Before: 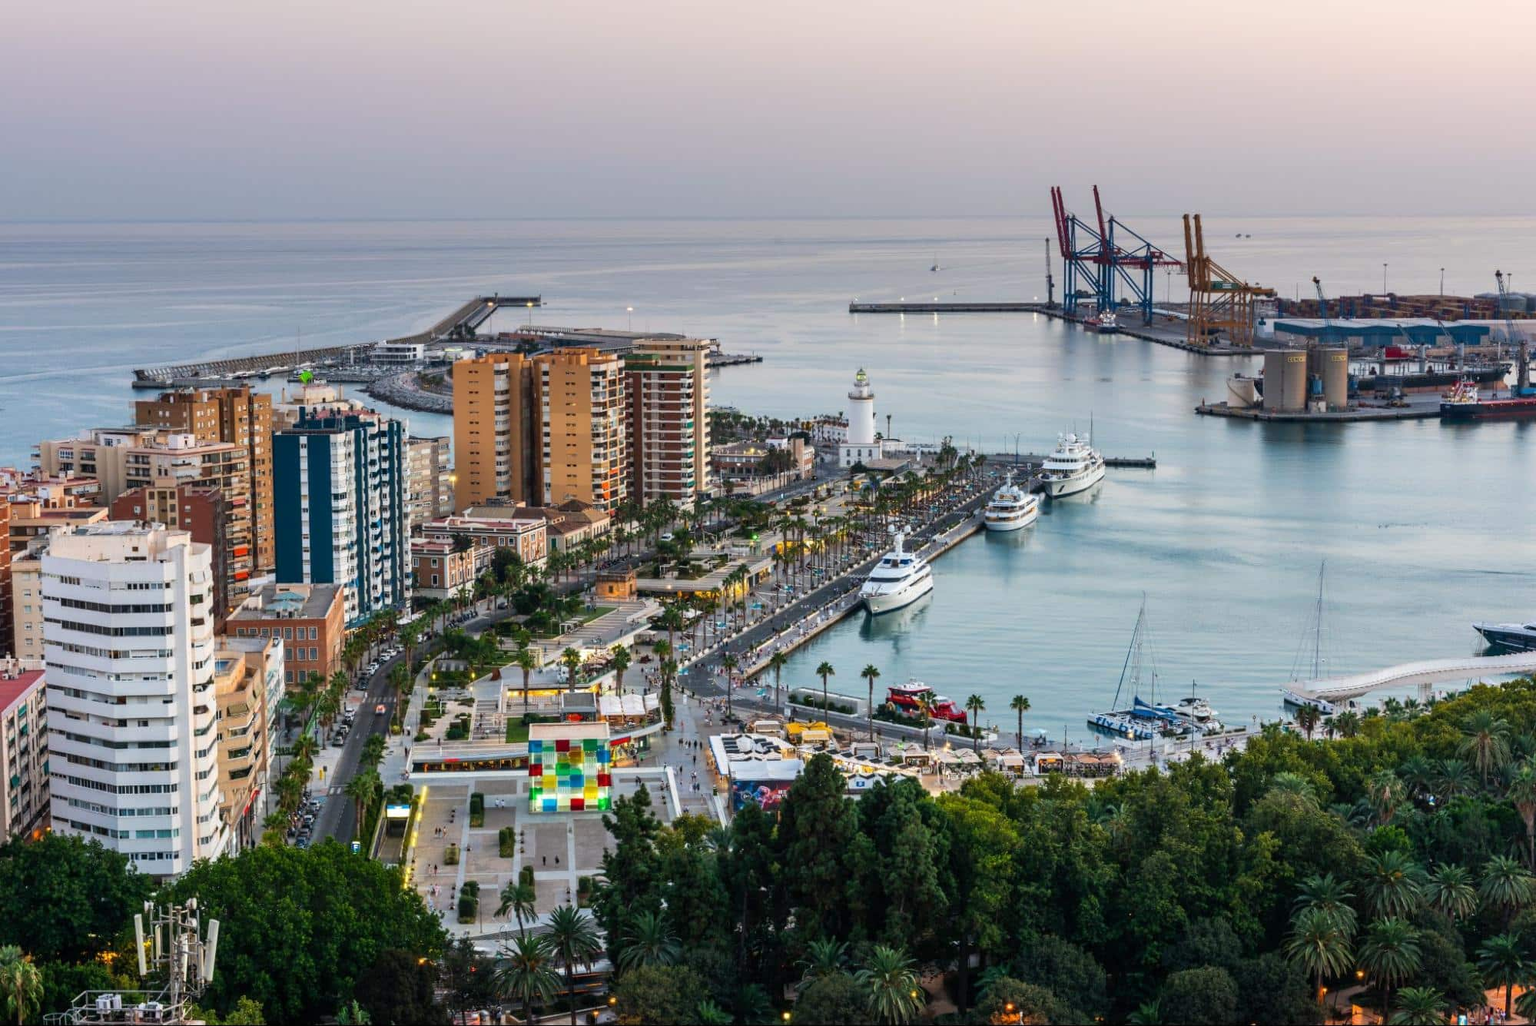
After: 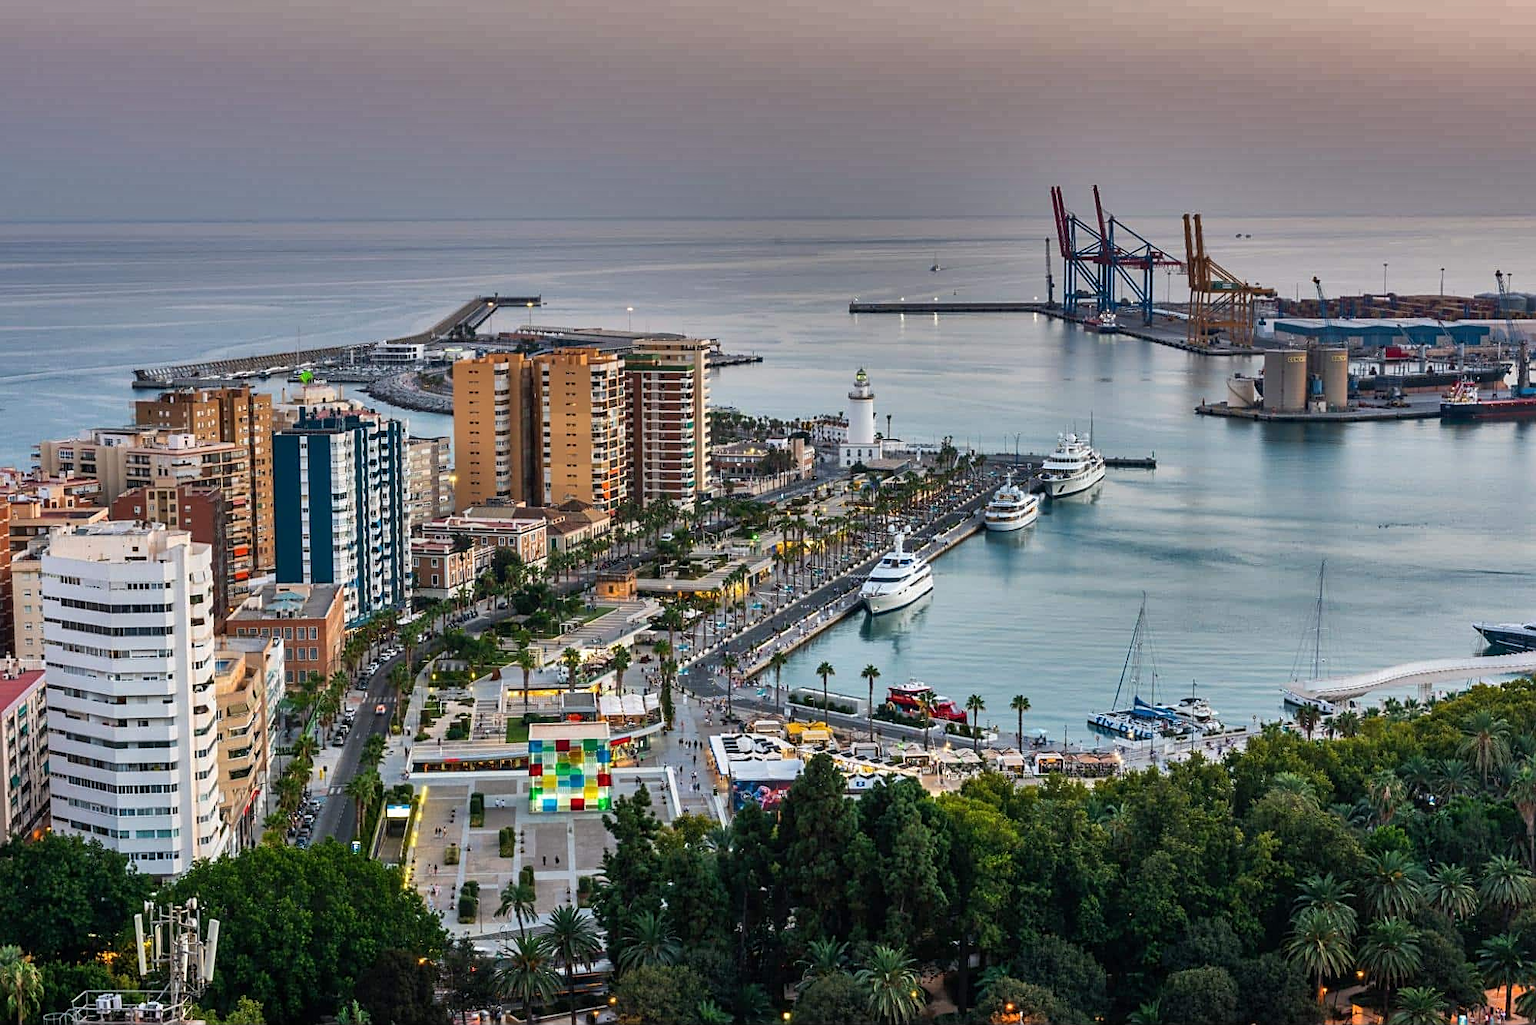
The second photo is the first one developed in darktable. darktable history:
sharpen: on, module defaults
shadows and highlights: shadows 20.91, highlights -82.73, soften with gaussian
